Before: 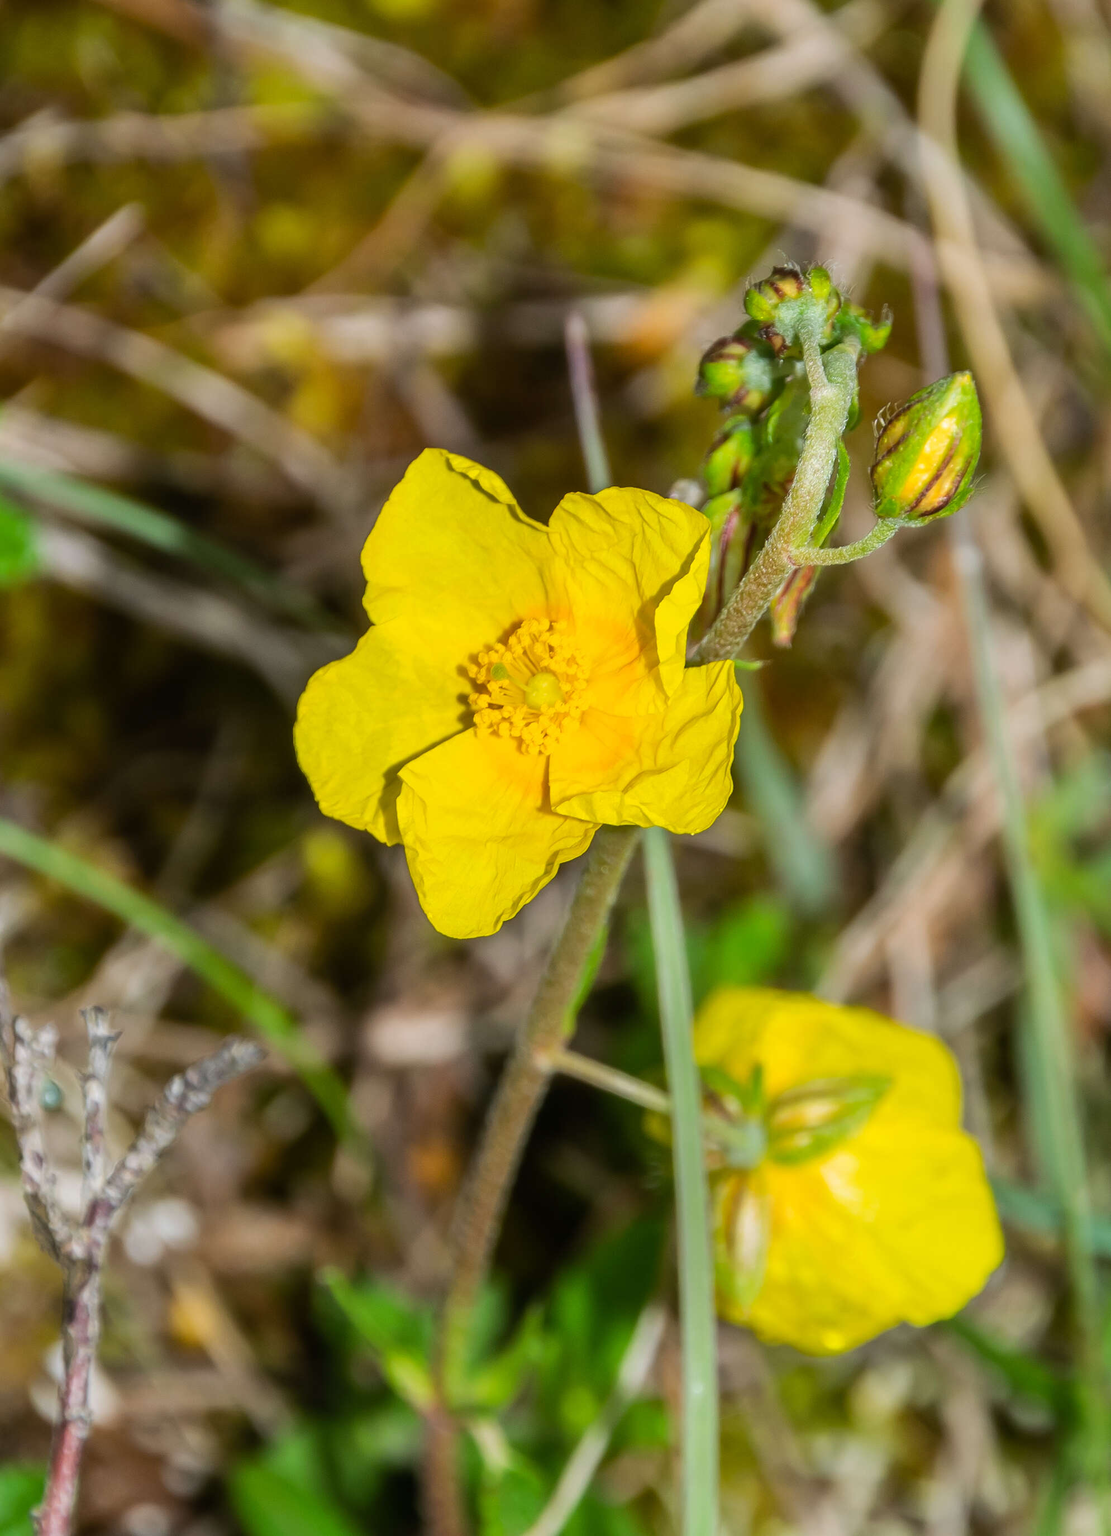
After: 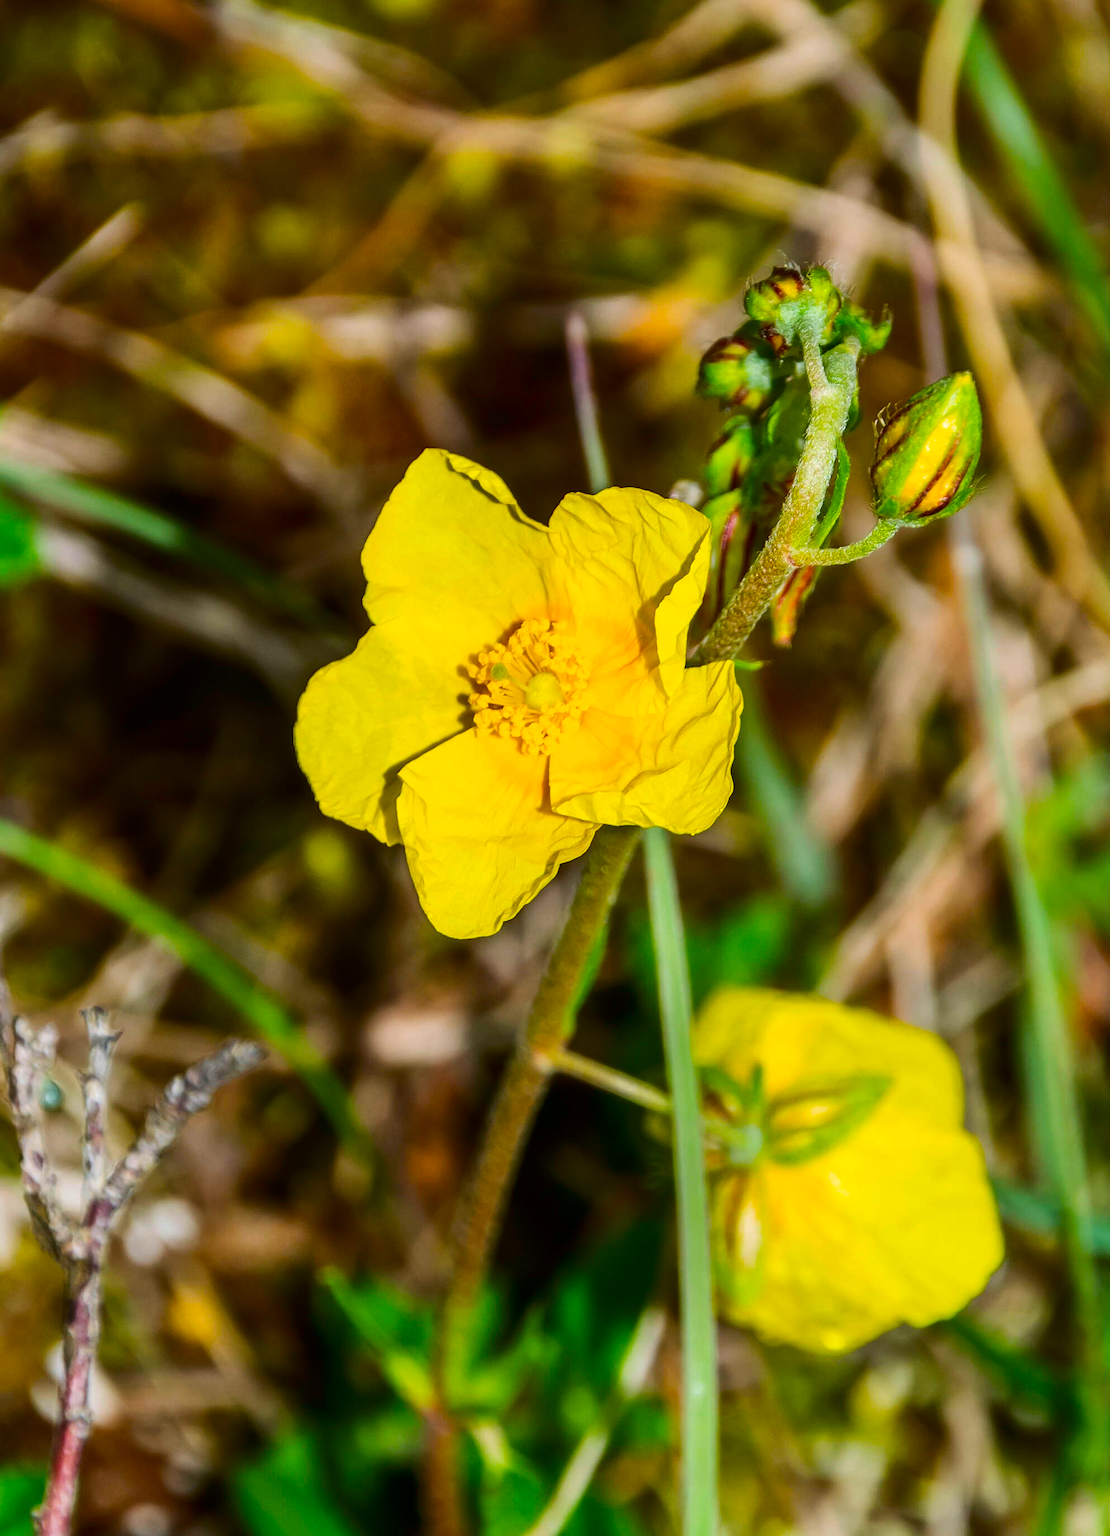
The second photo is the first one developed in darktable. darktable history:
contrast brightness saturation: contrast 0.193, brightness -0.101, saturation 0.214
color balance rgb: perceptual saturation grading › global saturation 25.695%, global vibrance 20%
